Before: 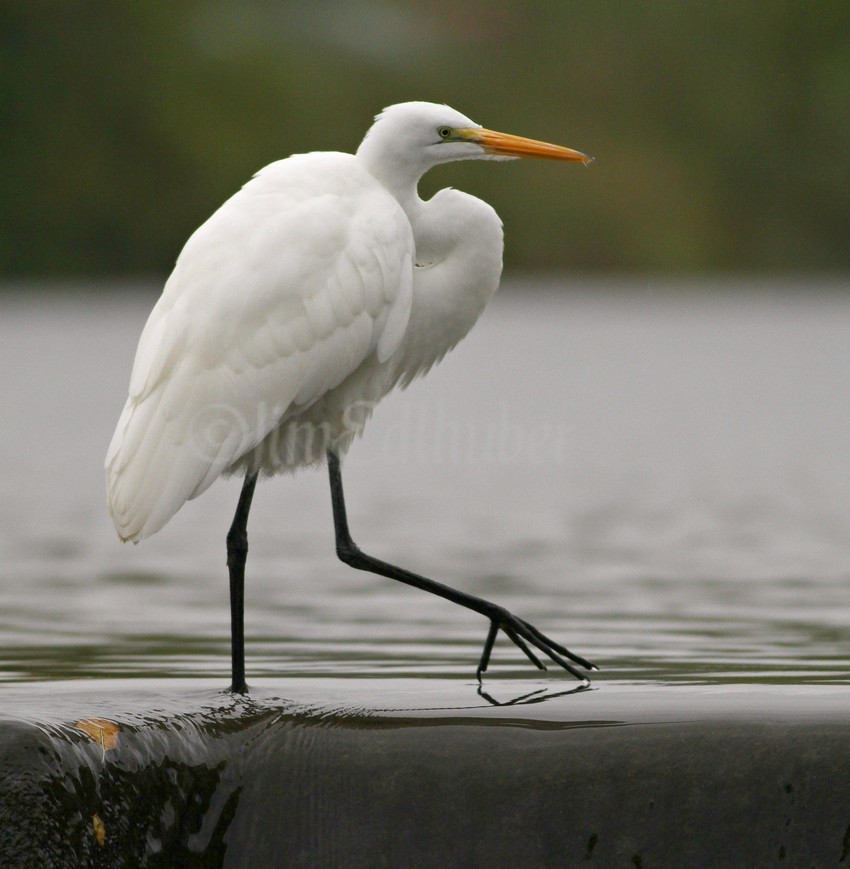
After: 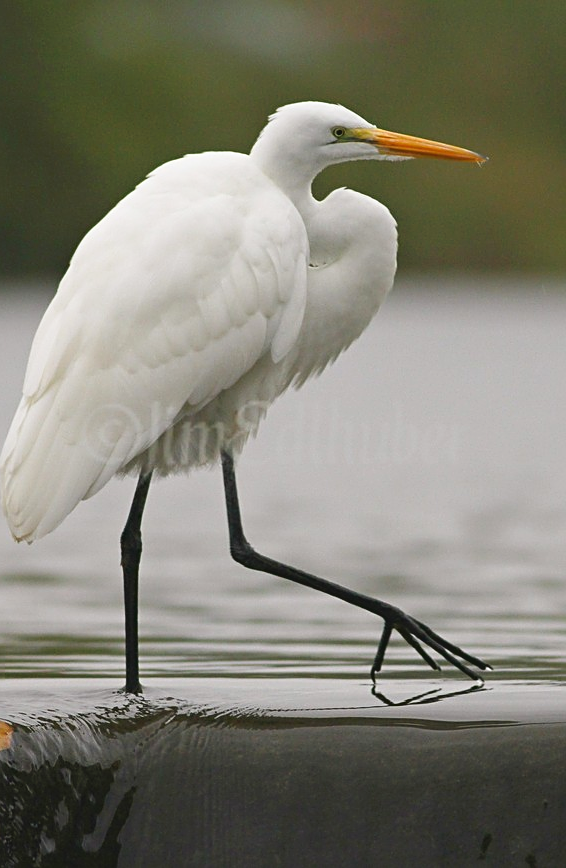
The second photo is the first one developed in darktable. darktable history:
contrast brightness saturation: contrast -0.11
tone curve: curves: ch0 [(0, 0) (0.003, 0.019) (0.011, 0.022) (0.025, 0.03) (0.044, 0.049) (0.069, 0.08) (0.1, 0.111) (0.136, 0.144) (0.177, 0.189) (0.224, 0.23) (0.277, 0.285) (0.335, 0.356) (0.399, 0.428) (0.468, 0.511) (0.543, 0.597) (0.623, 0.682) (0.709, 0.773) (0.801, 0.865) (0.898, 0.945) (1, 1)], preserve colors none
crop and rotate: left 12.673%, right 20.66%
sharpen: on, module defaults
